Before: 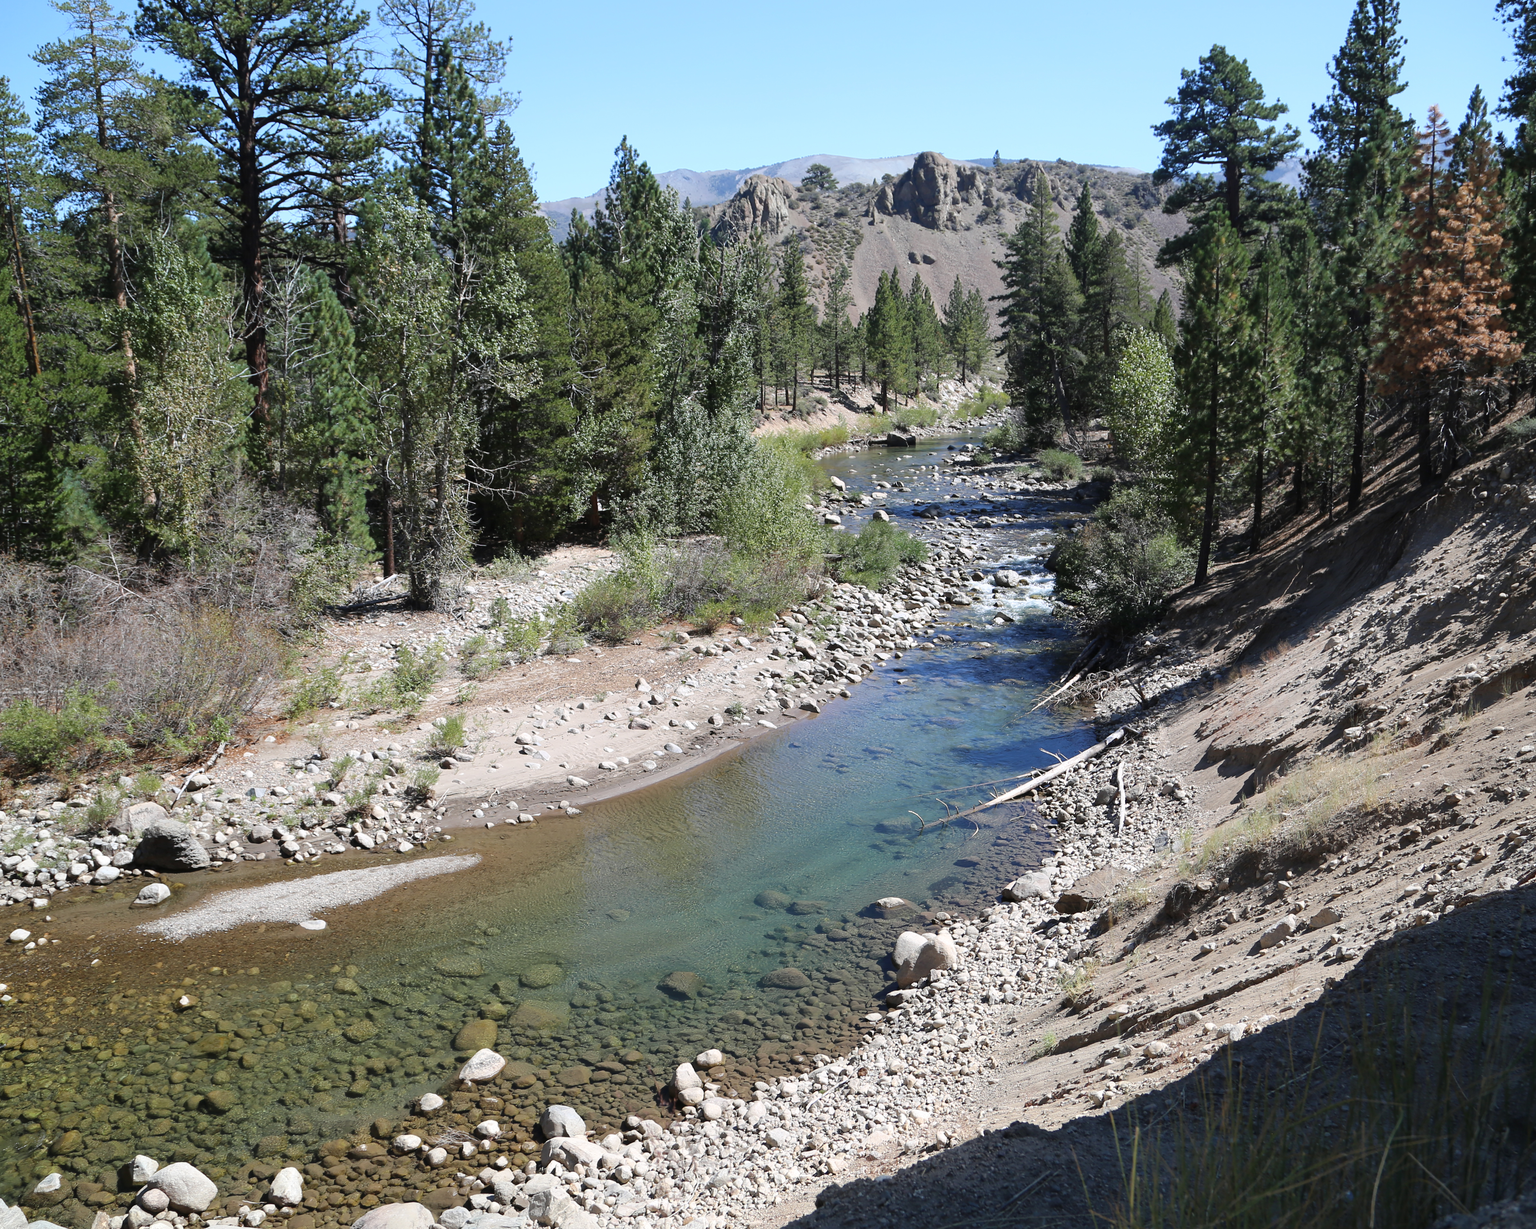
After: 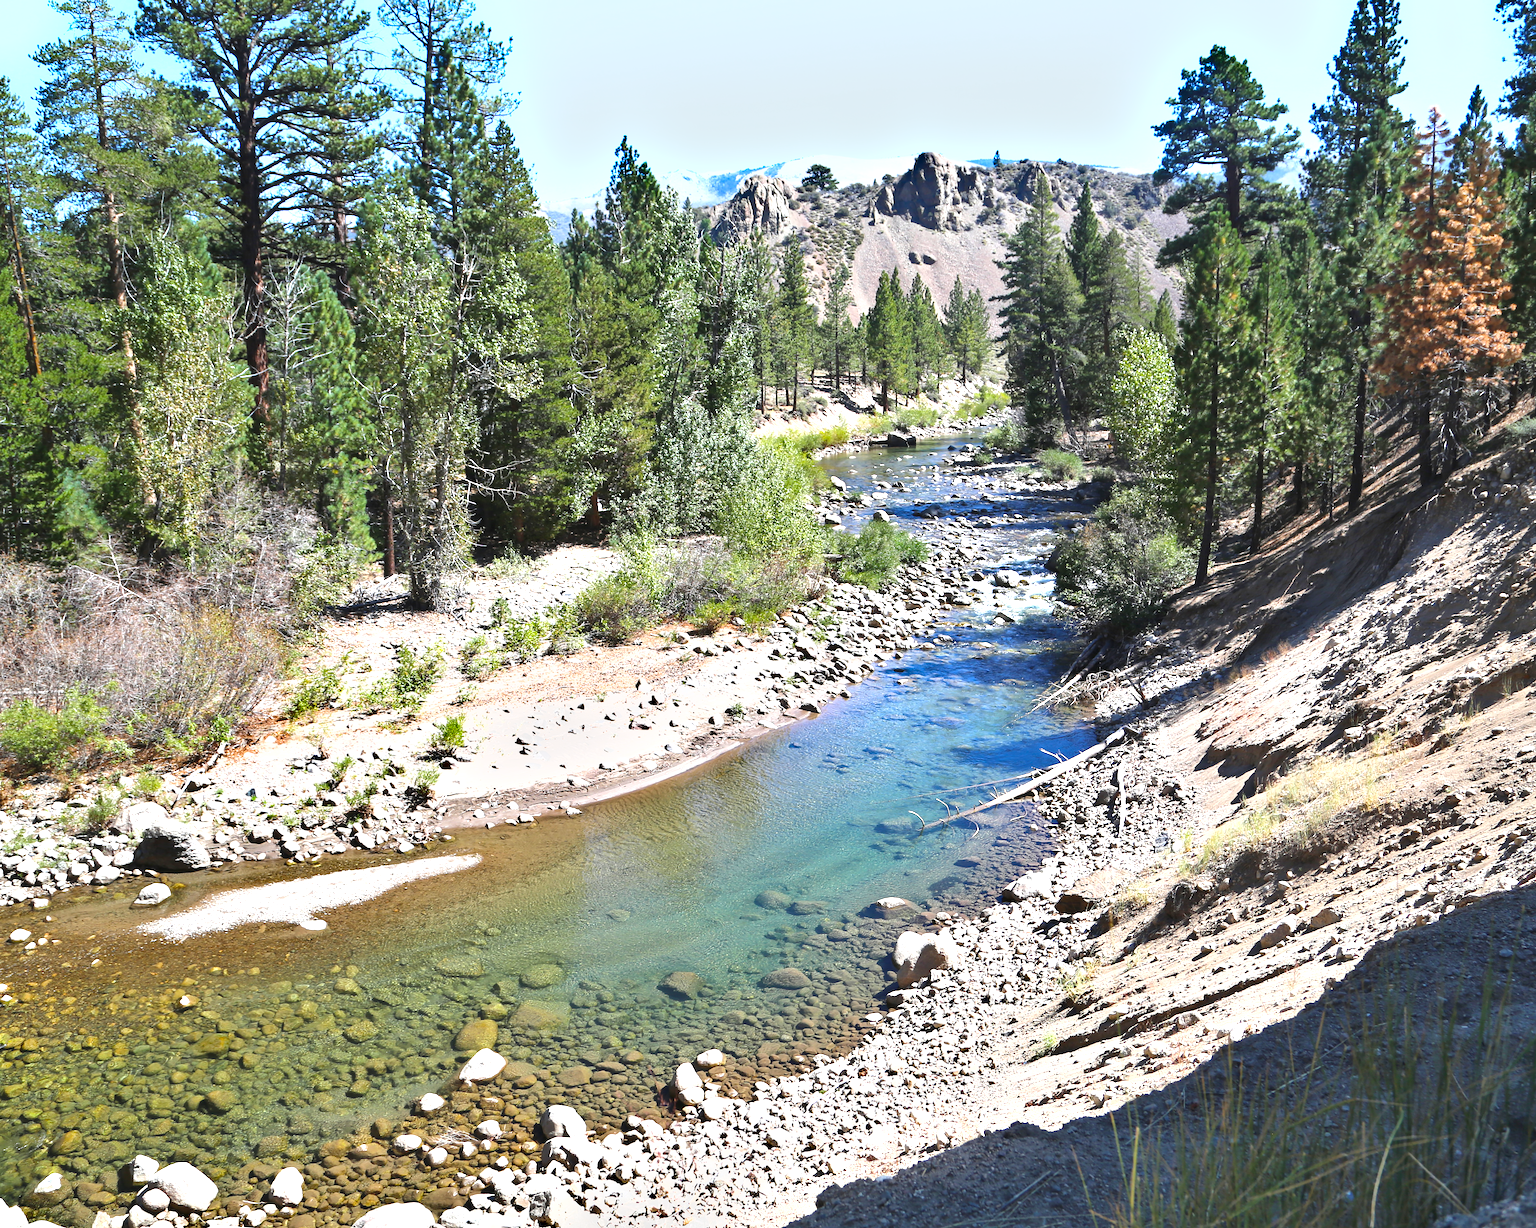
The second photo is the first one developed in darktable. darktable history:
color balance rgb: perceptual saturation grading › global saturation 30.498%
shadows and highlights: soften with gaussian
tone equalizer: on, module defaults
exposure: black level correction 0, exposure 1.126 EV, compensate exposure bias true, compensate highlight preservation false
